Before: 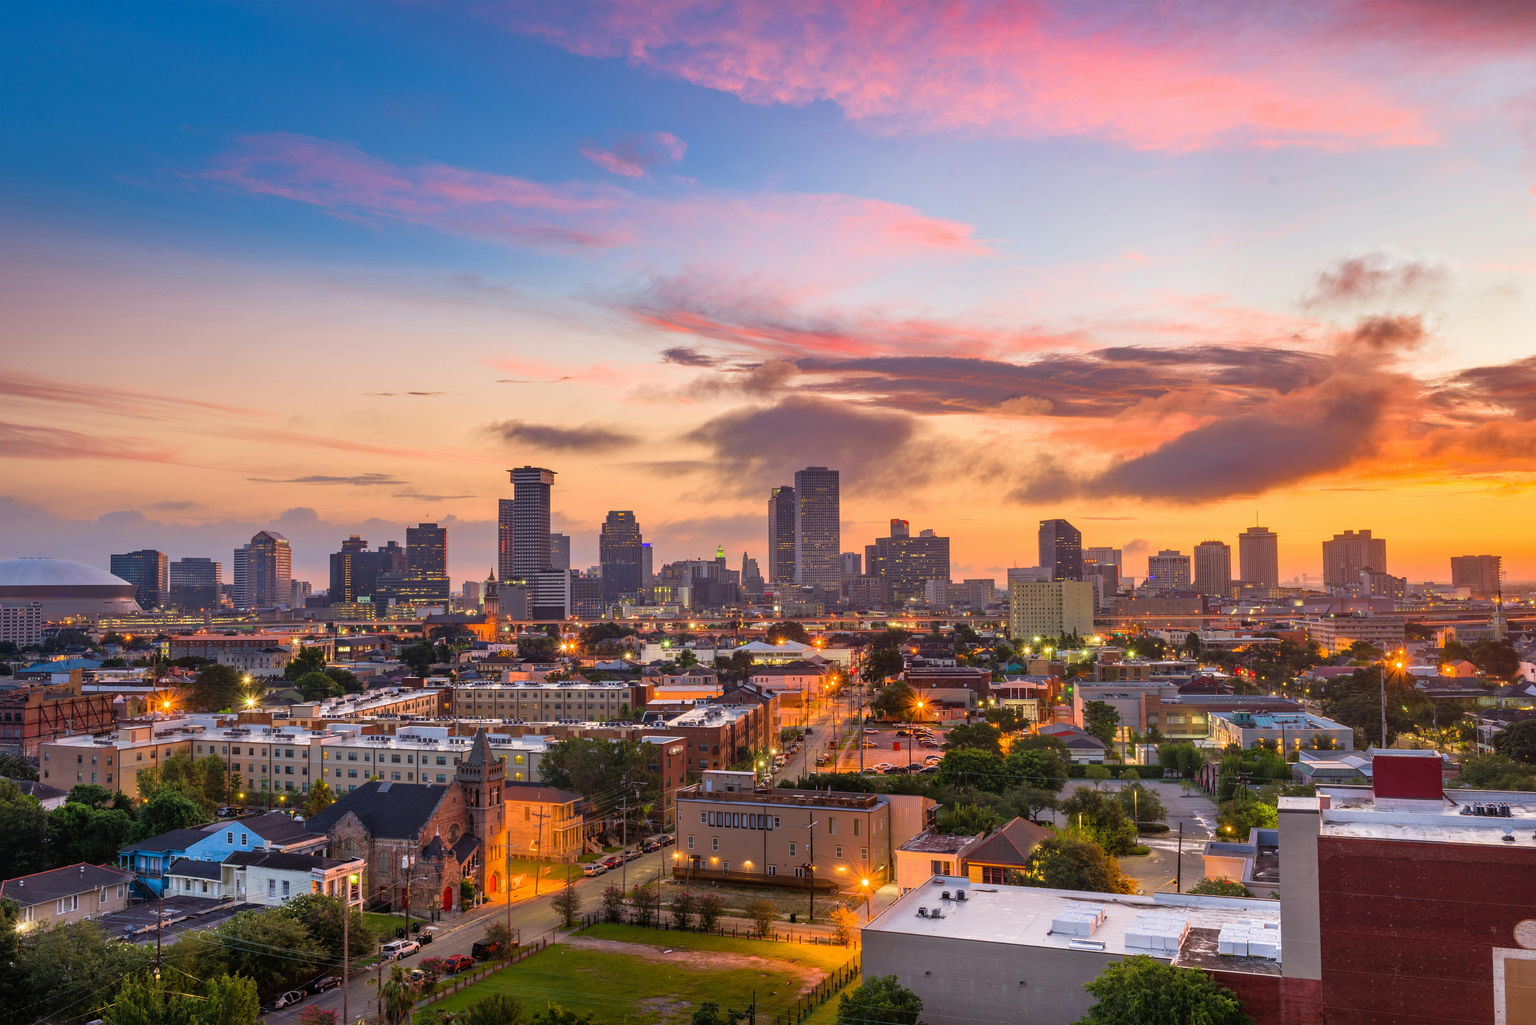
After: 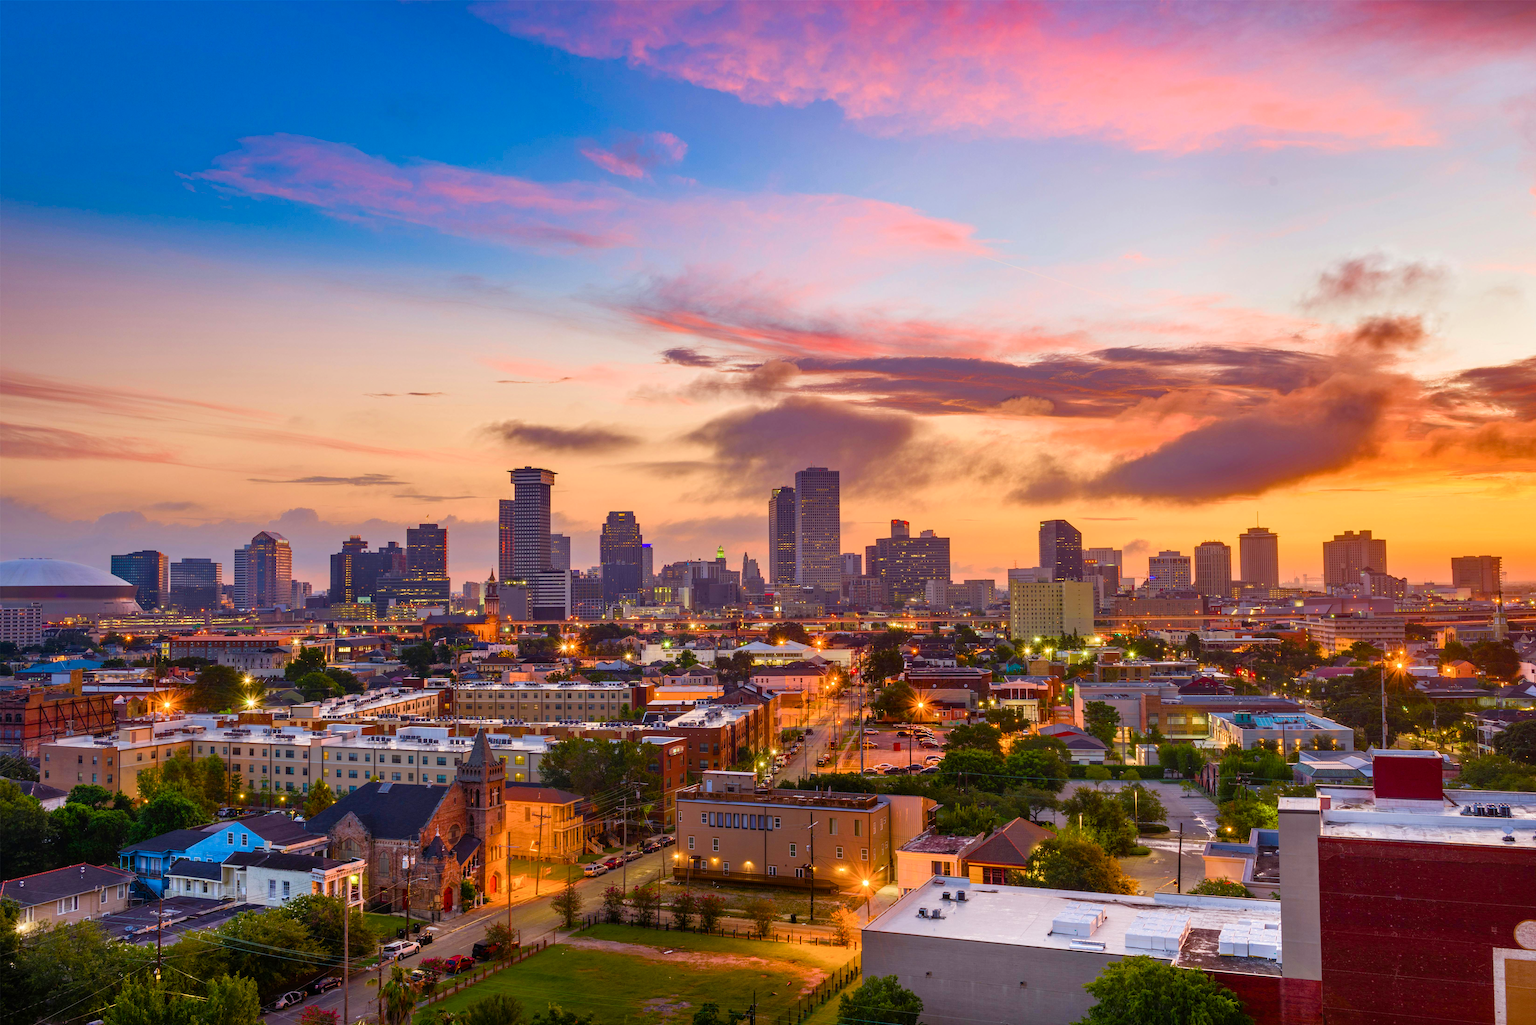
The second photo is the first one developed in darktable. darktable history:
color balance rgb: shadows lift › luminance -19.871%, highlights gain › chroma 0.178%, highlights gain › hue 329.71°, perceptual saturation grading › global saturation 20%, perceptual saturation grading › highlights -49.82%, perceptual saturation grading › shadows 24.378%, global vibrance 50.624%
exposure: compensate highlight preservation false
